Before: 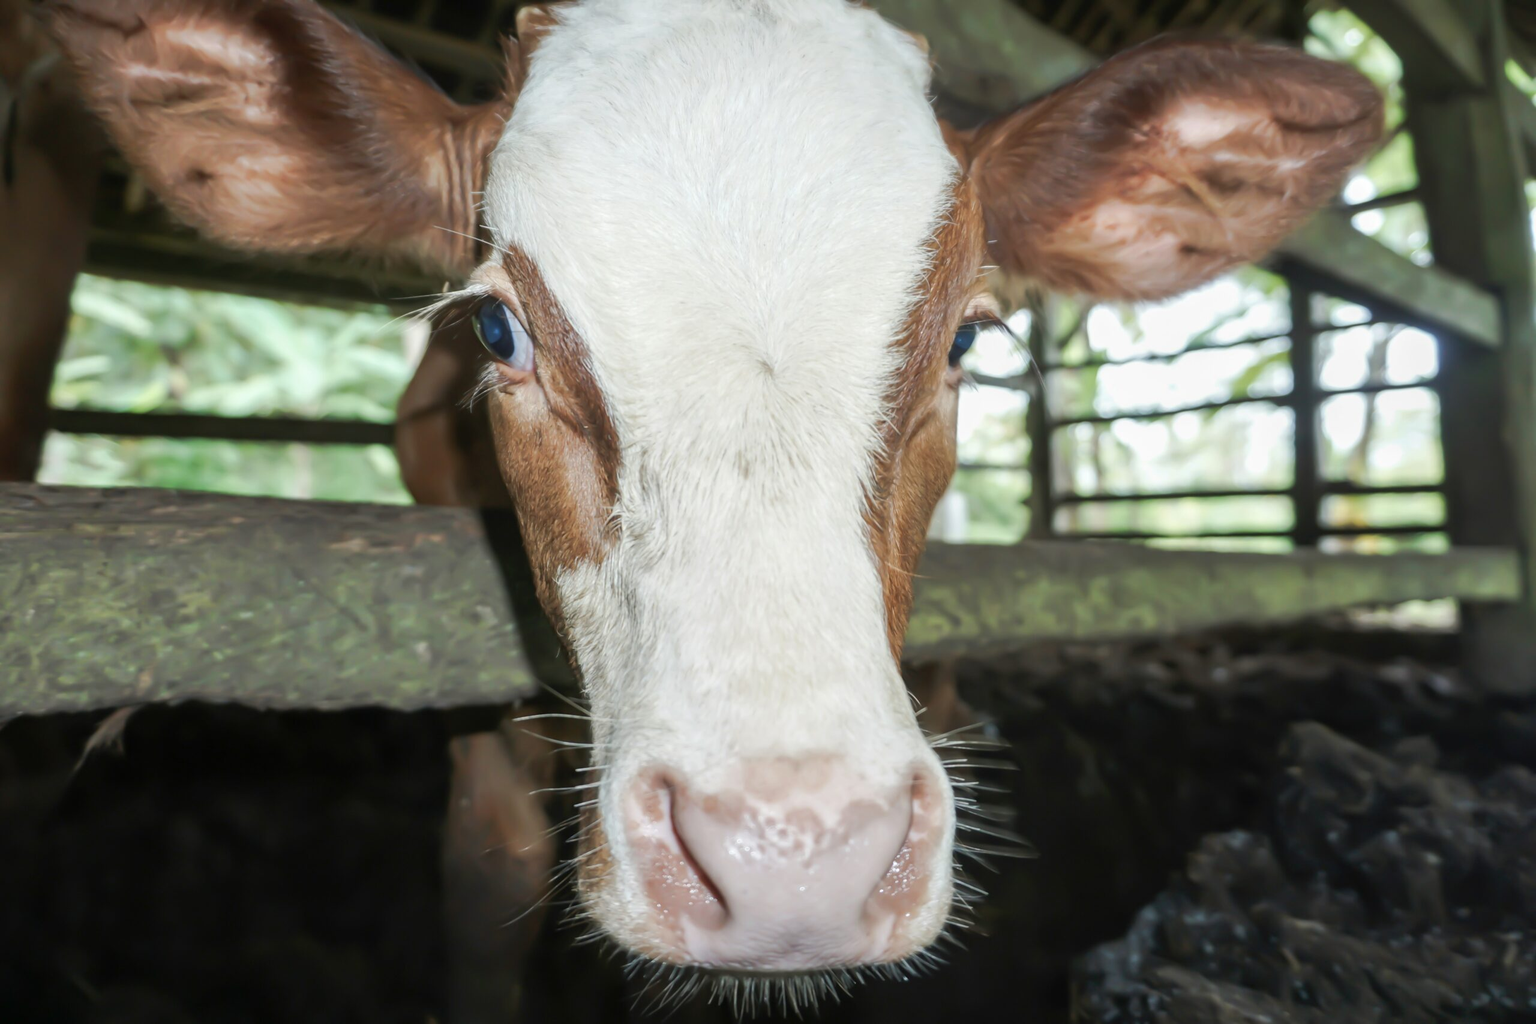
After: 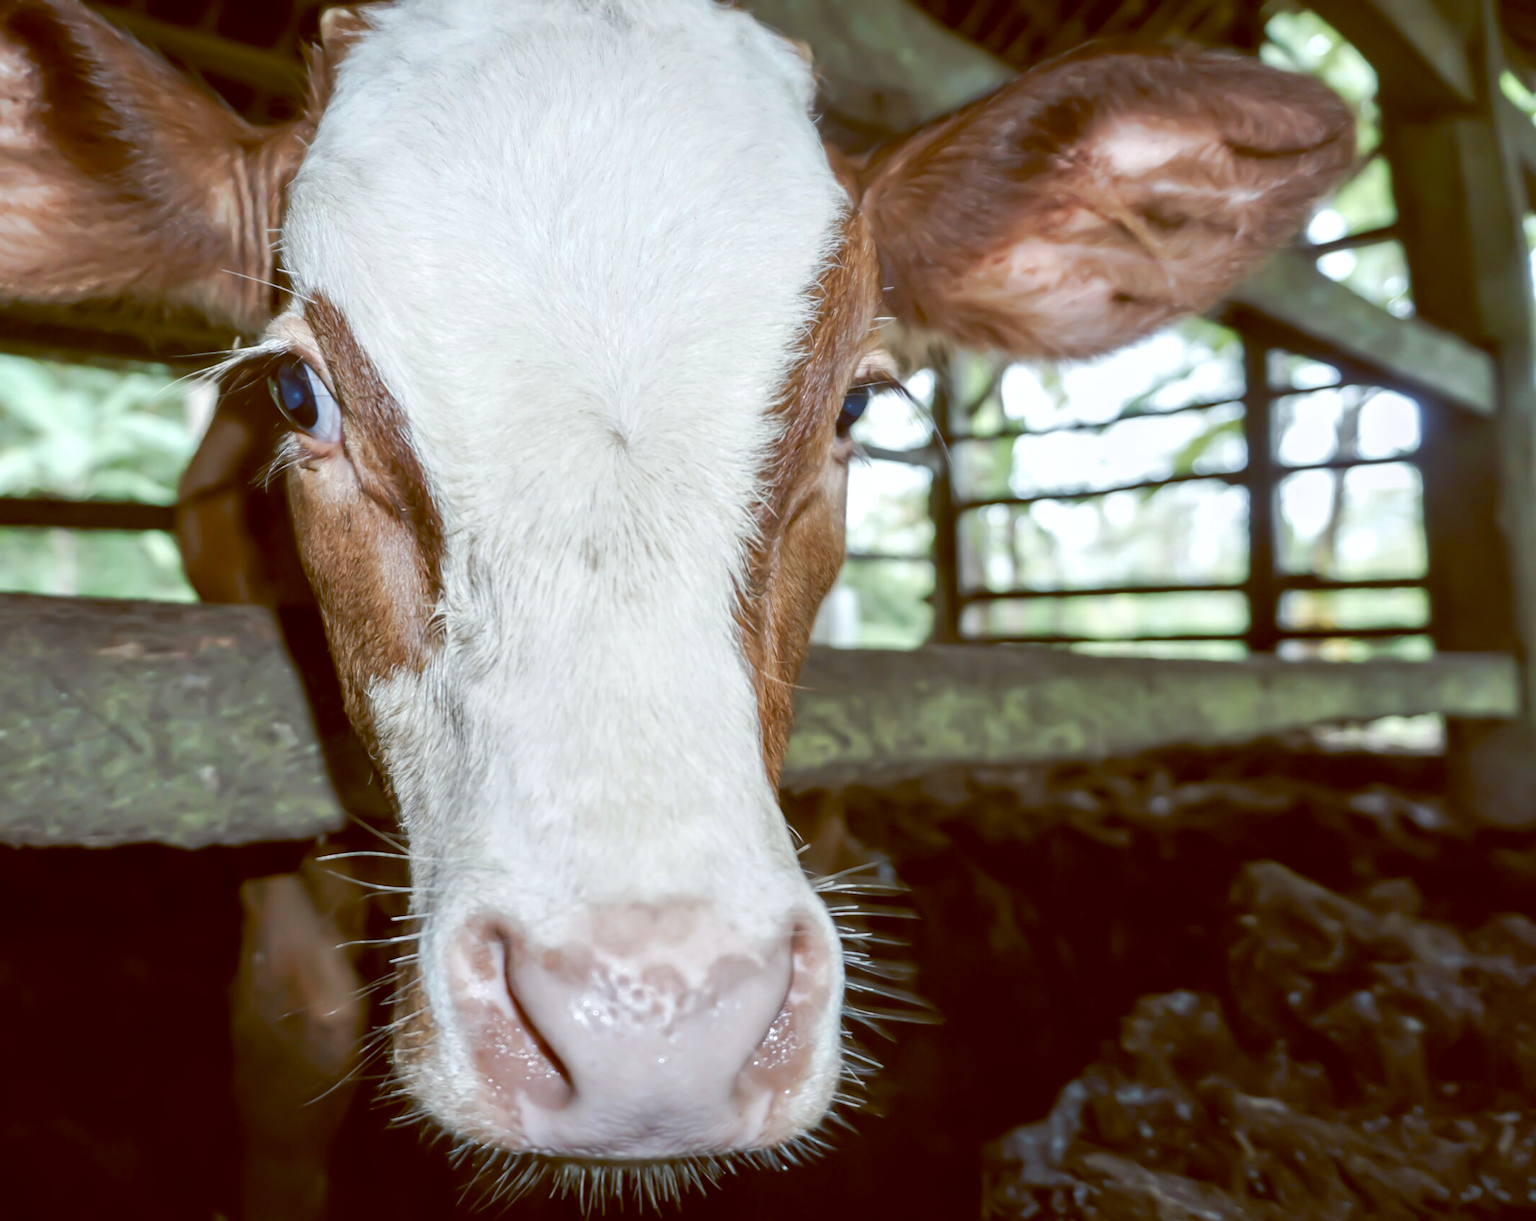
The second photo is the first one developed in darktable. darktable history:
crop: left 16.145%
contrast equalizer: y [[0.526, 0.53, 0.532, 0.532, 0.53, 0.525], [0.5 ×6], [0.5 ×6], [0 ×6], [0 ×6]]
color balance: lift [1, 1.015, 1.004, 0.985], gamma [1, 0.958, 0.971, 1.042], gain [1, 0.956, 0.977, 1.044]
